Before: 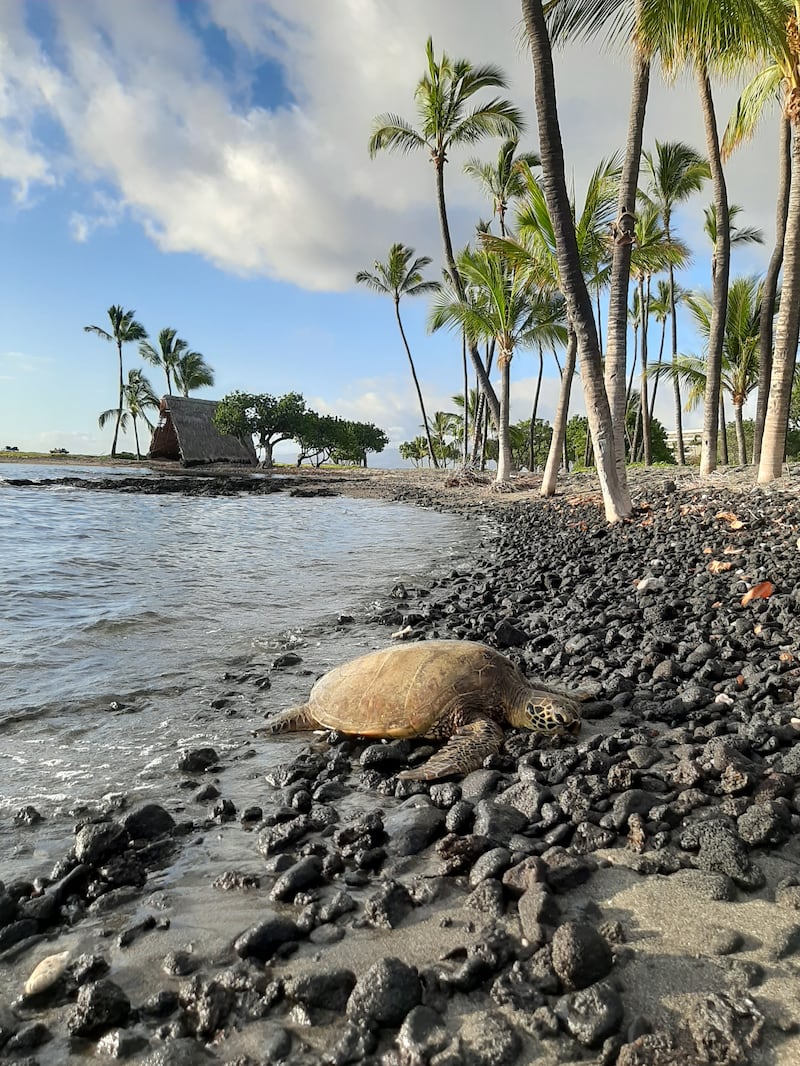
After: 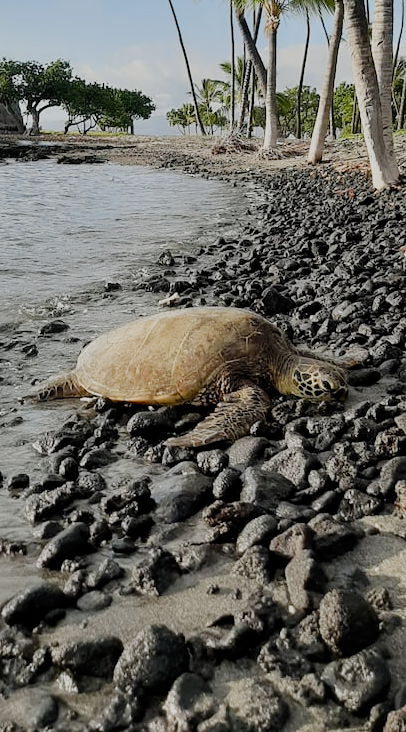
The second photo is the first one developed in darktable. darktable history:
filmic rgb: black relative exposure -7.65 EV, white relative exposure 4.56 EV, hardness 3.61, add noise in highlights 0.001, preserve chrominance no, color science v3 (2019), use custom middle-gray values true, contrast in highlights soft
crop and rotate: left 29.323%, top 31.27%, right 19.832%
